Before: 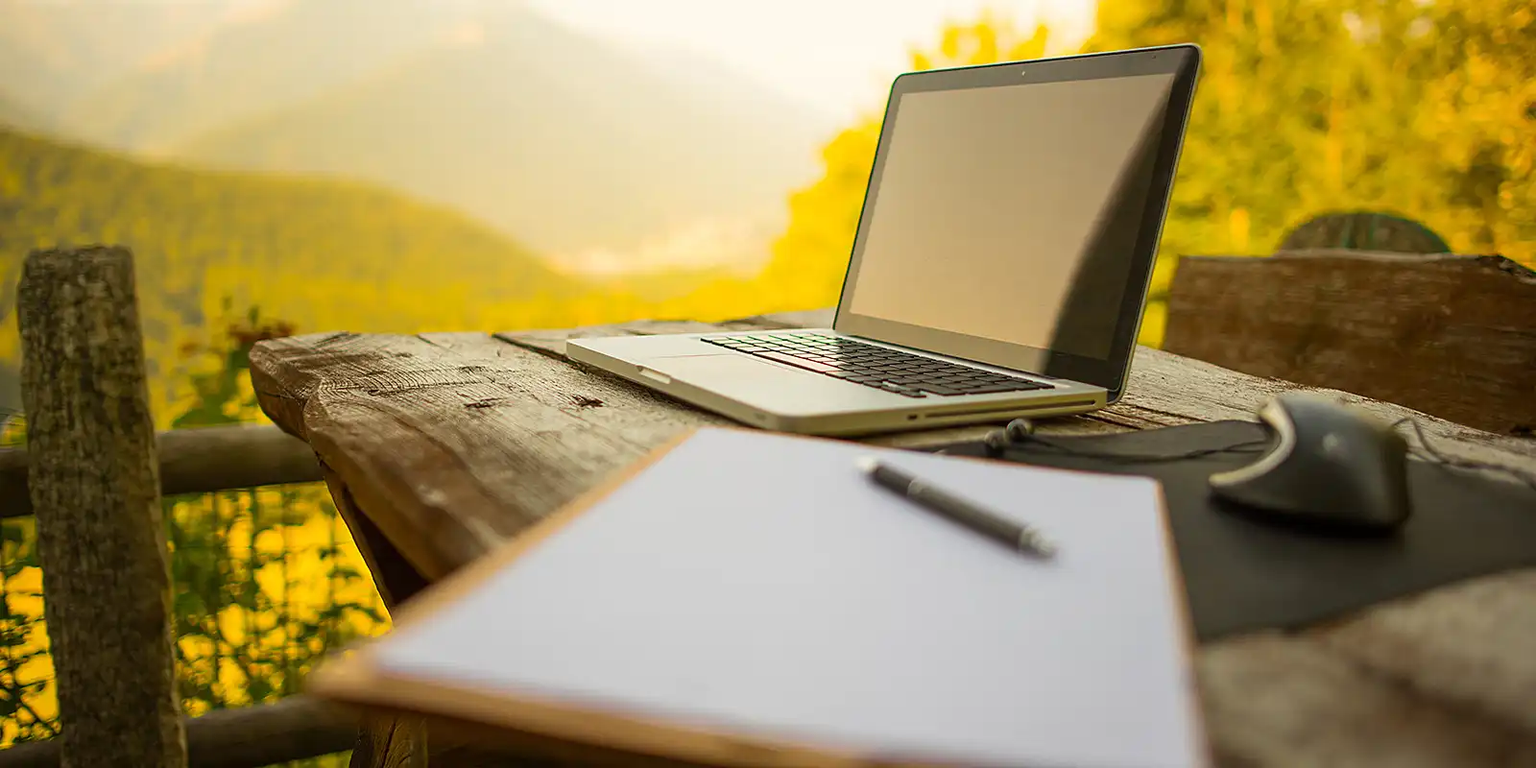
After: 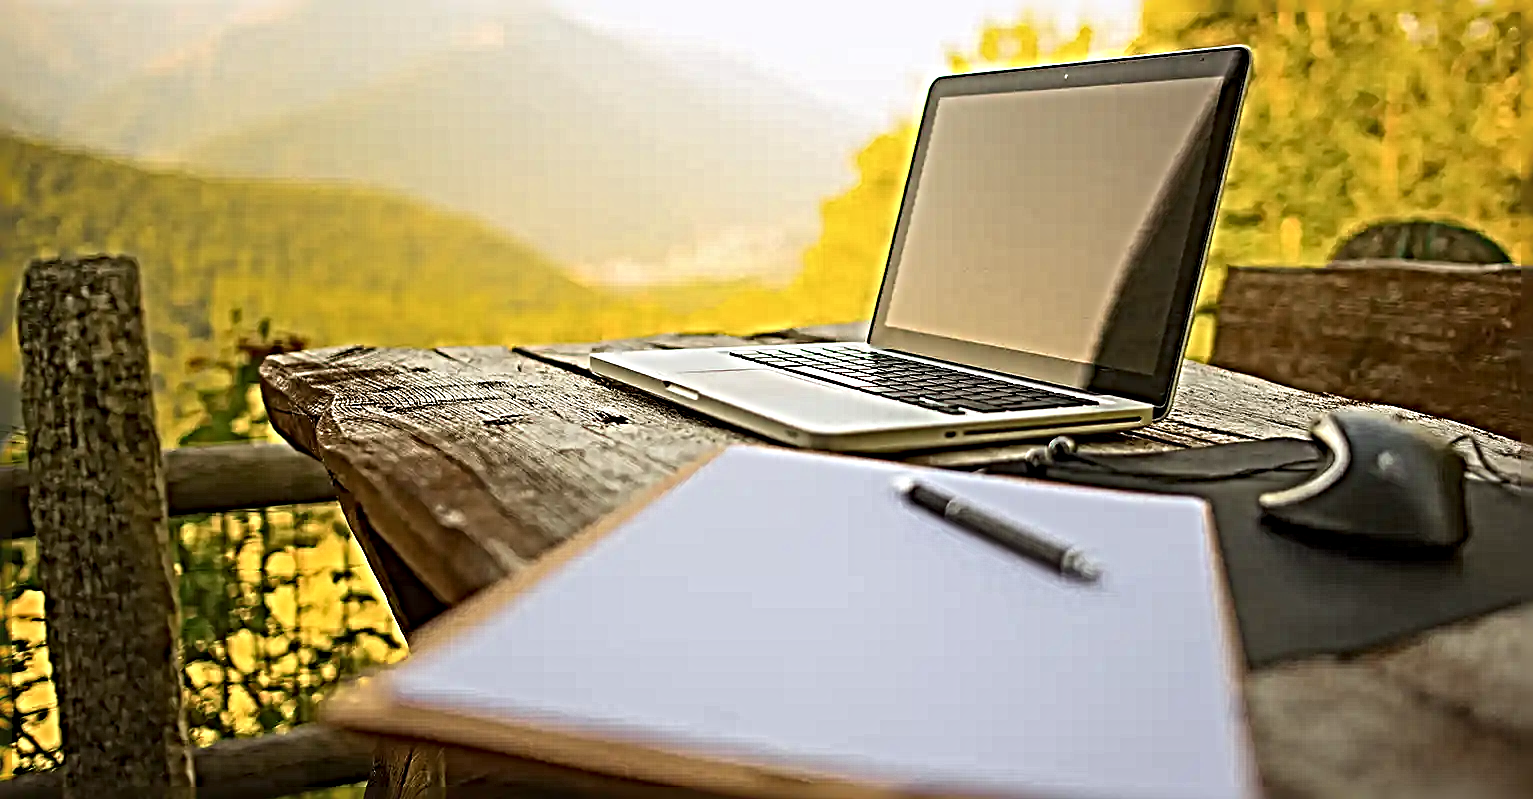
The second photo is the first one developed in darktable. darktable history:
crop: right 4.126%, bottom 0.031%
sharpen: radius 6.3, amount 1.8, threshold 0
color calibration: illuminant as shot in camera, x 0.358, y 0.373, temperature 4628.91 K
